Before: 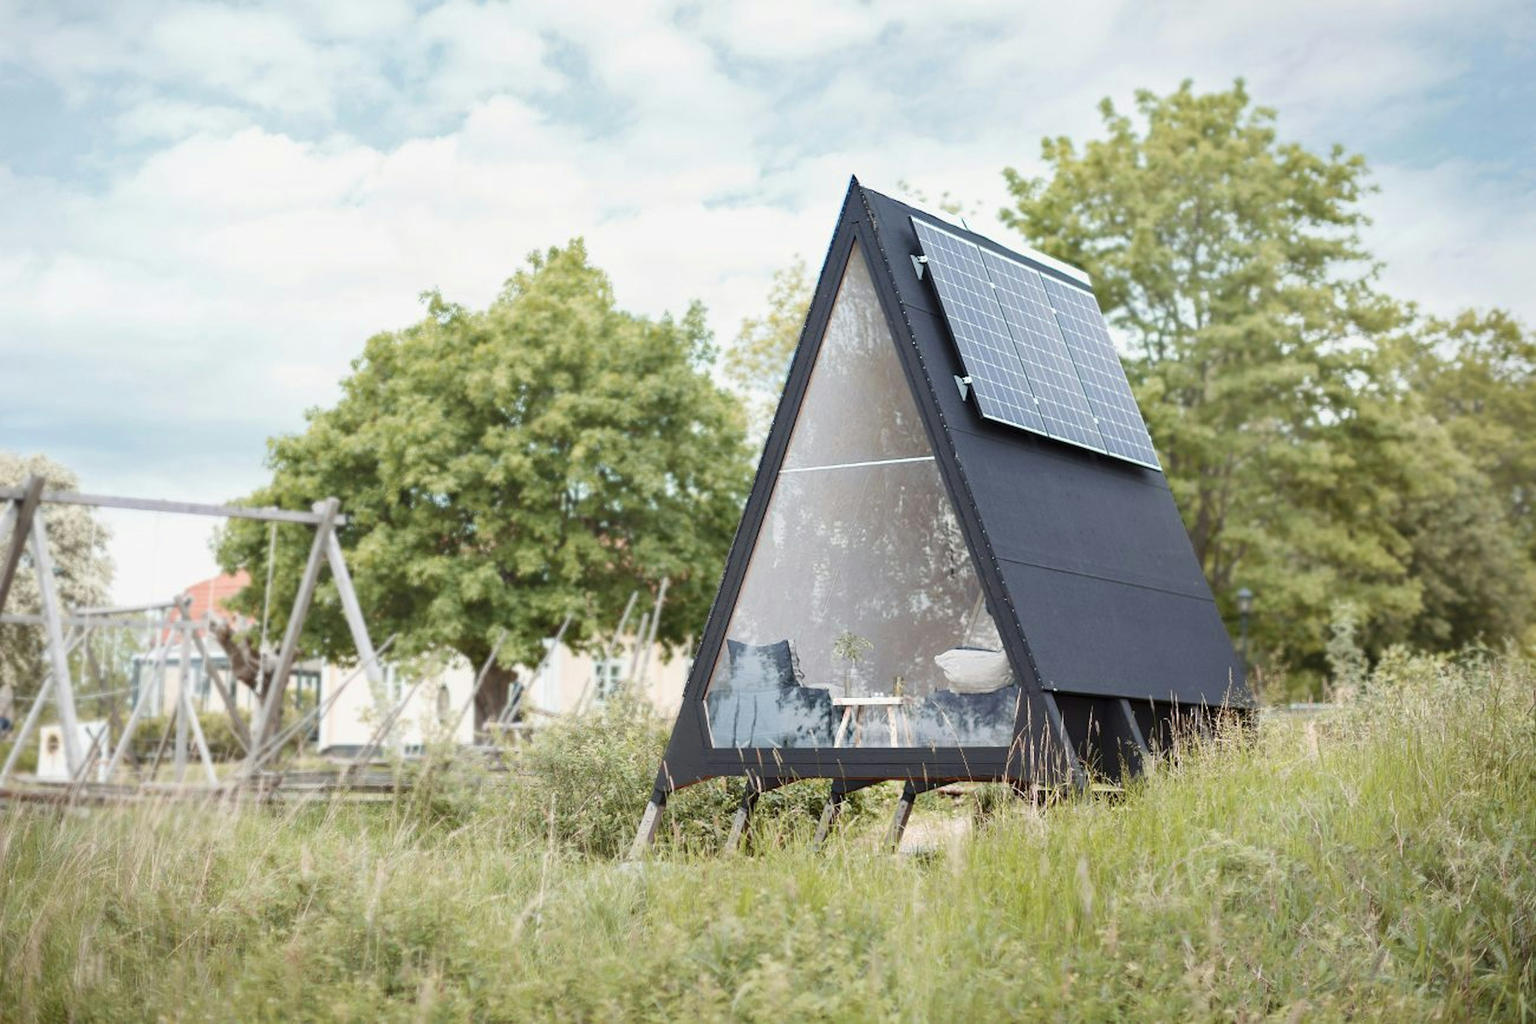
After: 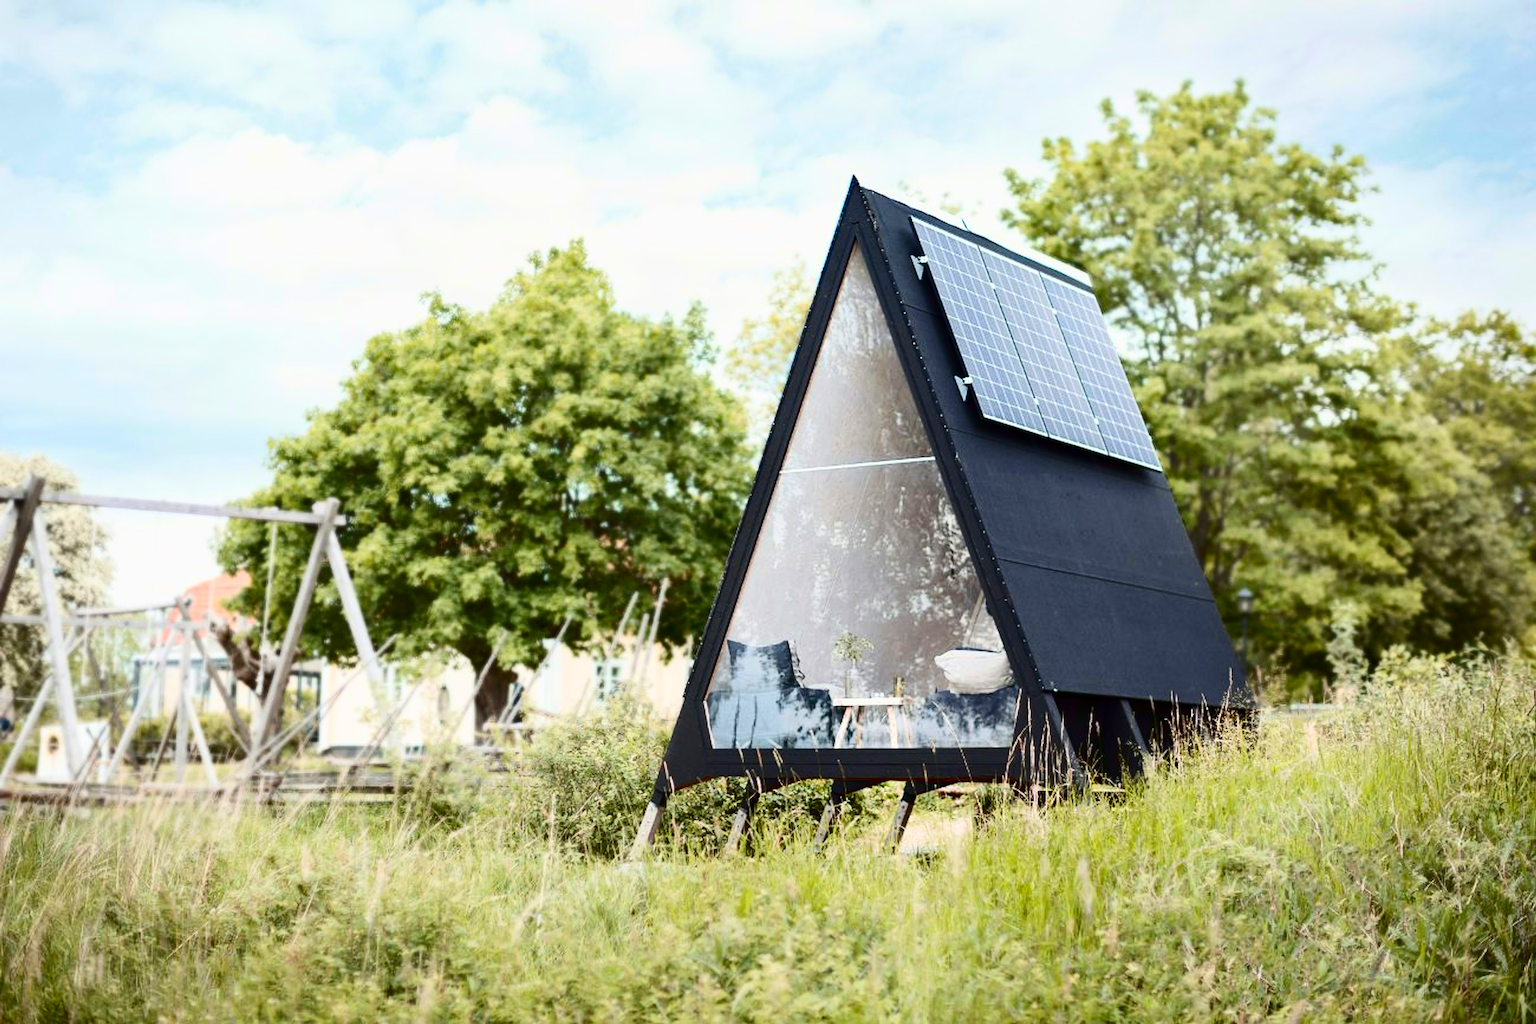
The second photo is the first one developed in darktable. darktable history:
color balance rgb: perceptual saturation grading › global saturation 19.268%
contrast brightness saturation: contrast 0.333, brightness -0.085, saturation 0.173
